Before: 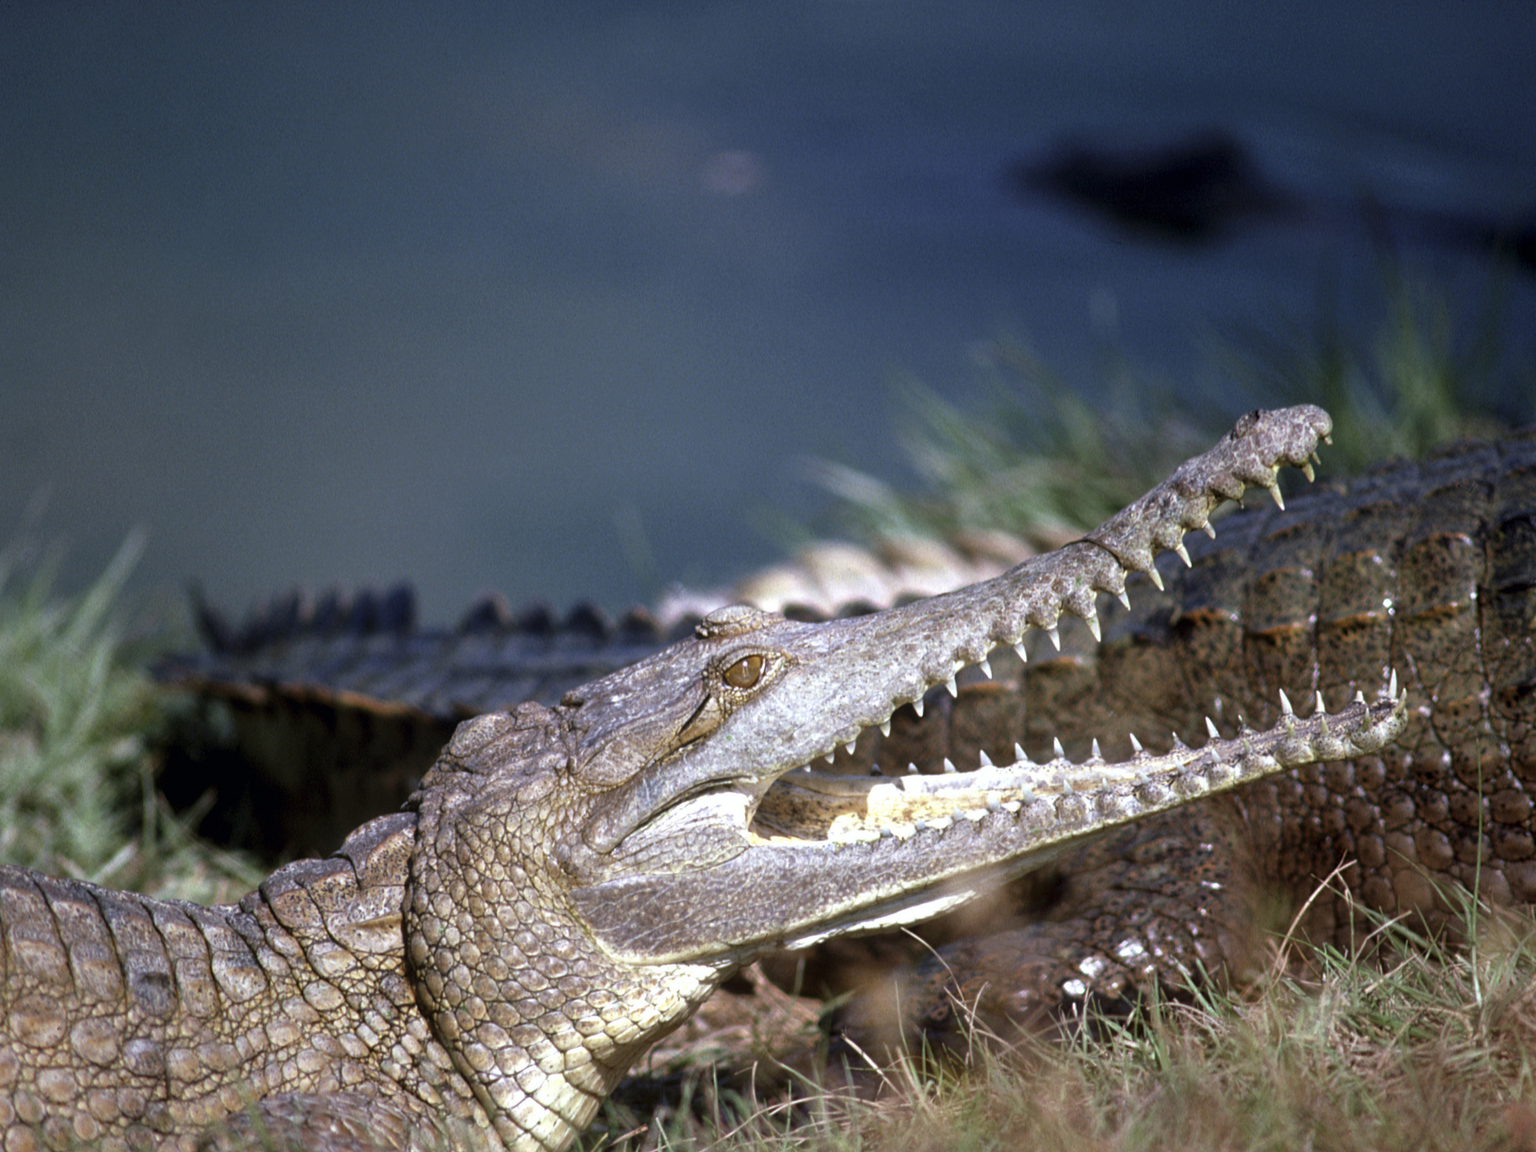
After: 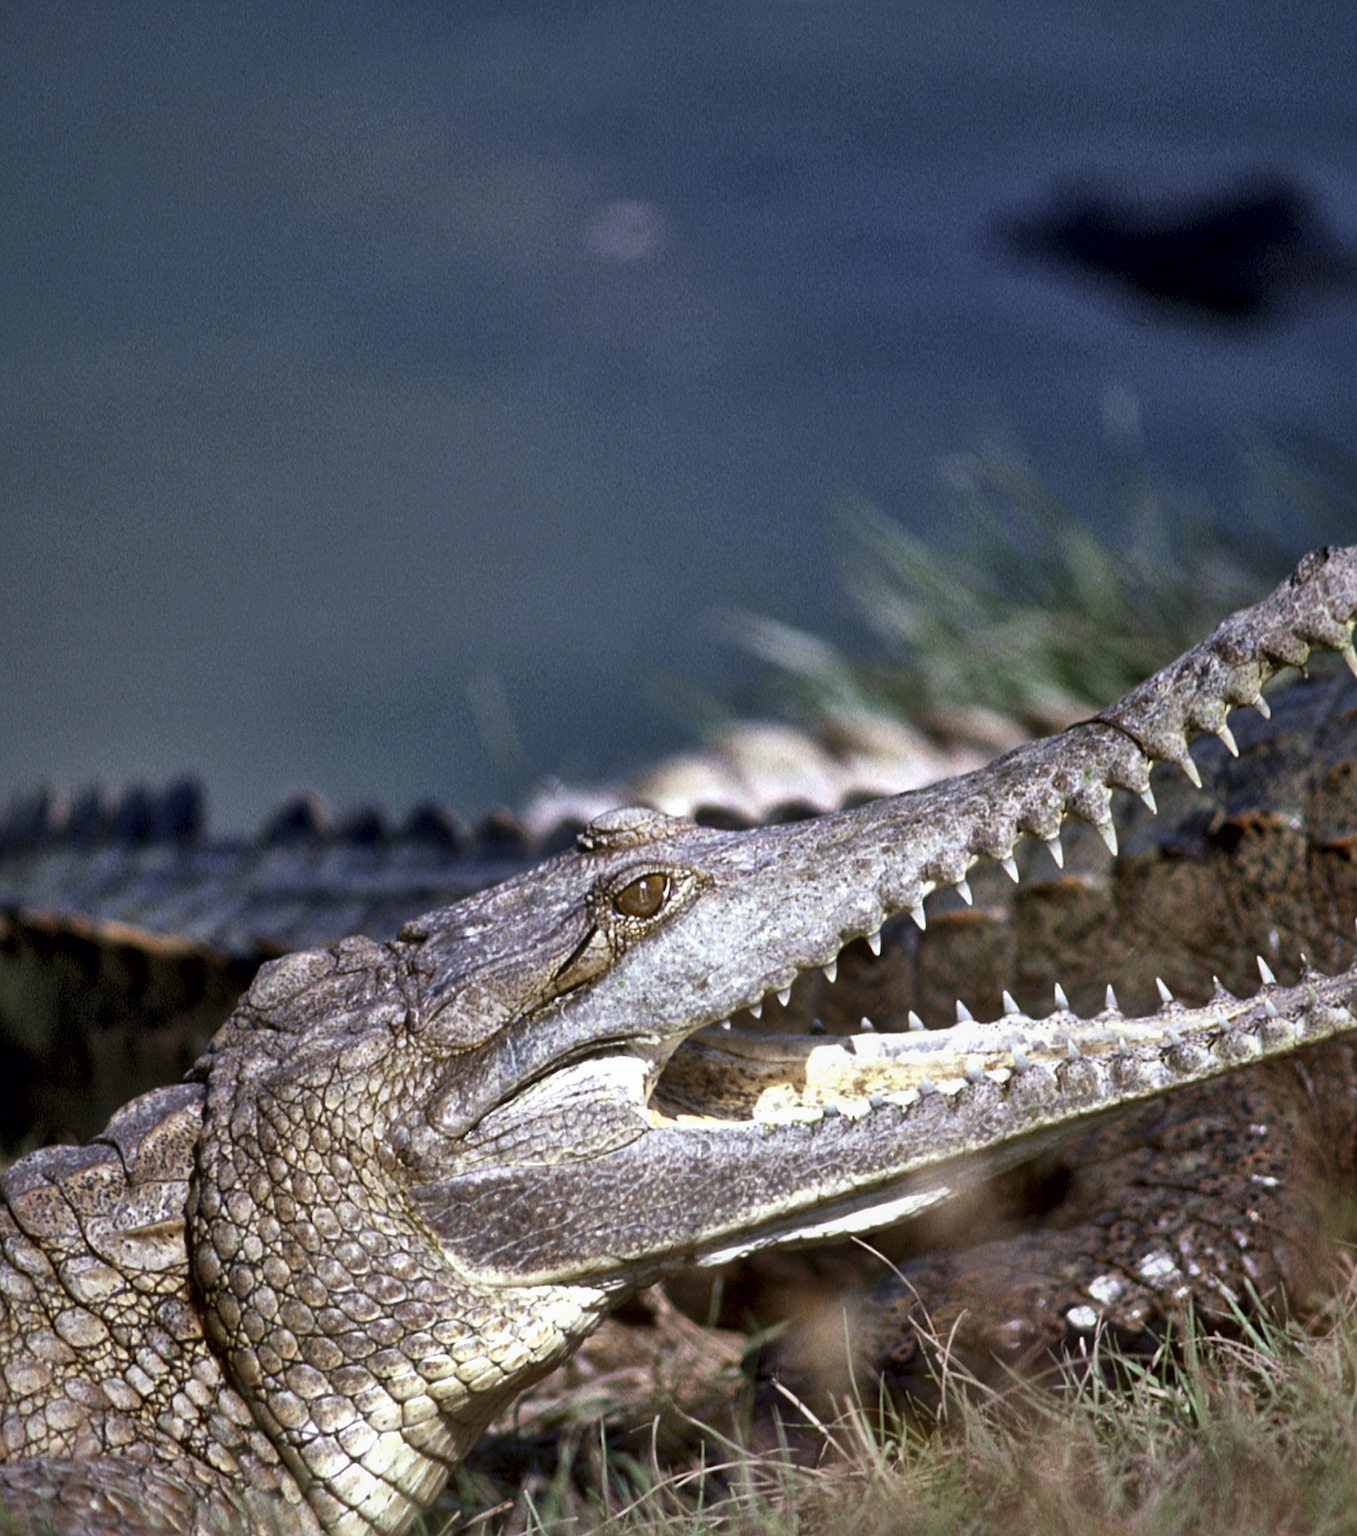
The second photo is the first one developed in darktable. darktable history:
tone equalizer: -8 EV 0.228 EV, -7 EV 0.382 EV, -6 EV 0.444 EV, -5 EV 0.266 EV, -3 EV -0.249 EV, -2 EV -0.439 EV, -1 EV -0.416 EV, +0 EV -0.244 EV
local contrast: mode bilateral grid, contrast 24, coarseness 60, detail 151%, midtone range 0.2
crop: left 17.143%, right 16.575%
sharpen: radius 1.292, amount 0.301, threshold 0.079
shadows and highlights: shadows 36.59, highlights -26.96, soften with gaussian
